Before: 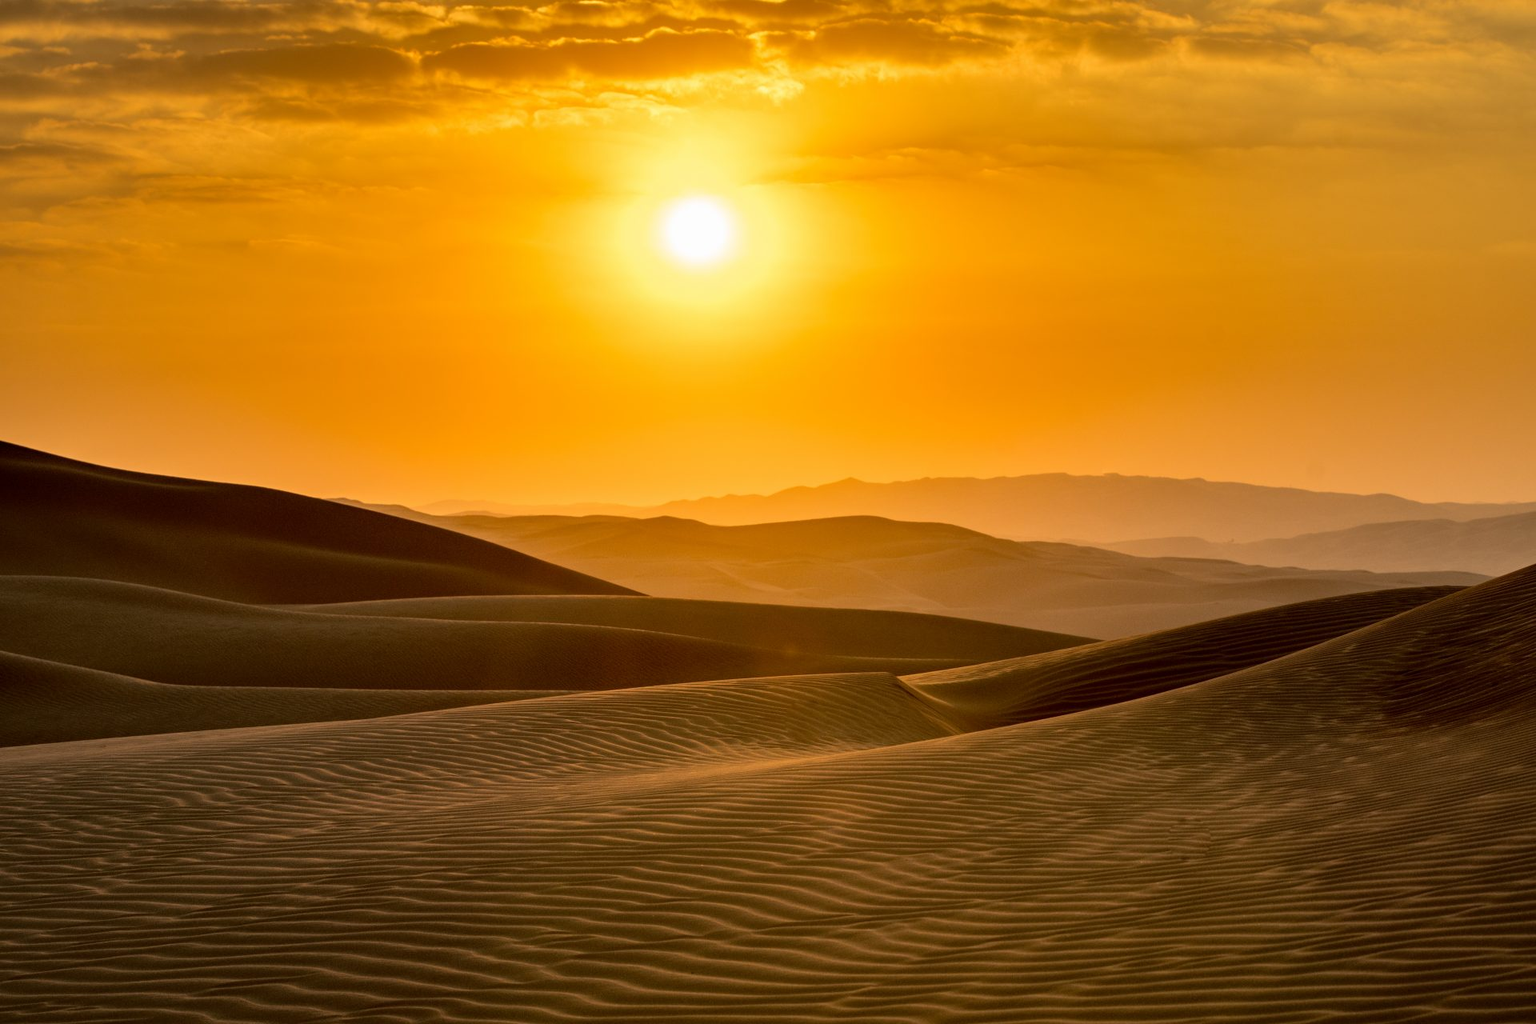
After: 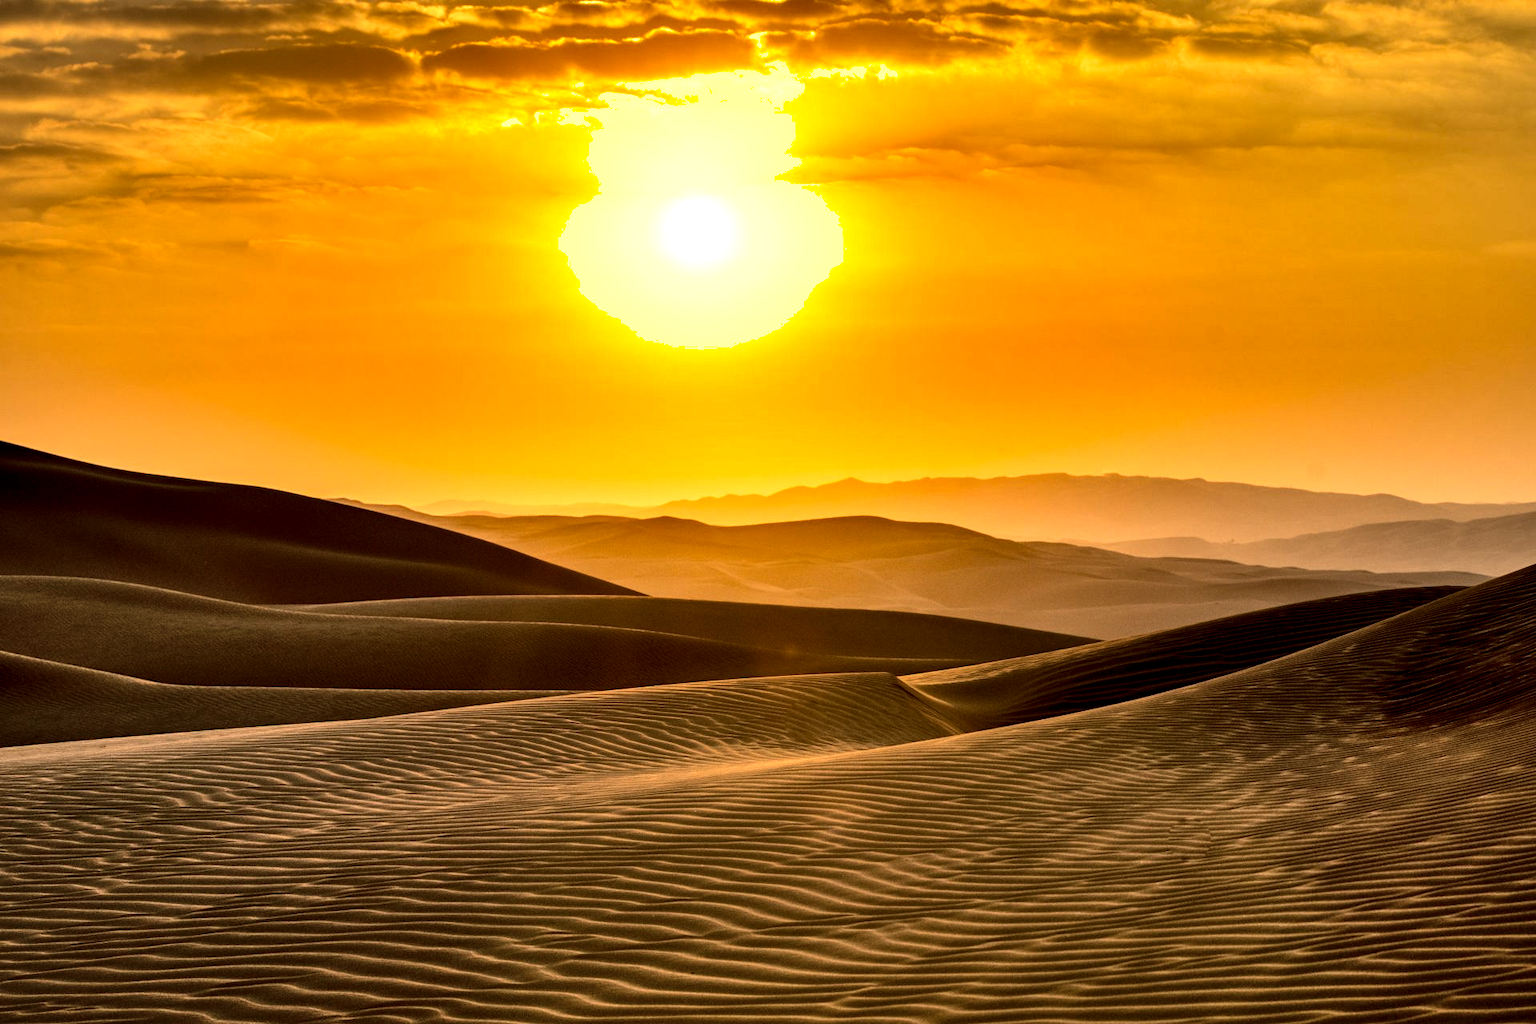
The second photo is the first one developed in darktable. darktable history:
tone equalizer: -8 EV -0.716 EV, -7 EV -0.68 EV, -6 EV -0.638 EV, -5 EV -0.401 EV, -3 EV 0.391 EV, -2 EV 0.6 EV, -1 EV 0.677 EV, +0 EV 0.752 EV, edges refinement/feathering 500, mask exposure compensation -1.57 EV, preserve details no
shadows and highlights: shadows 58.86, soften with gaussian
local contrast: highlights 29%, shadows 76%, midtone range 0.743
